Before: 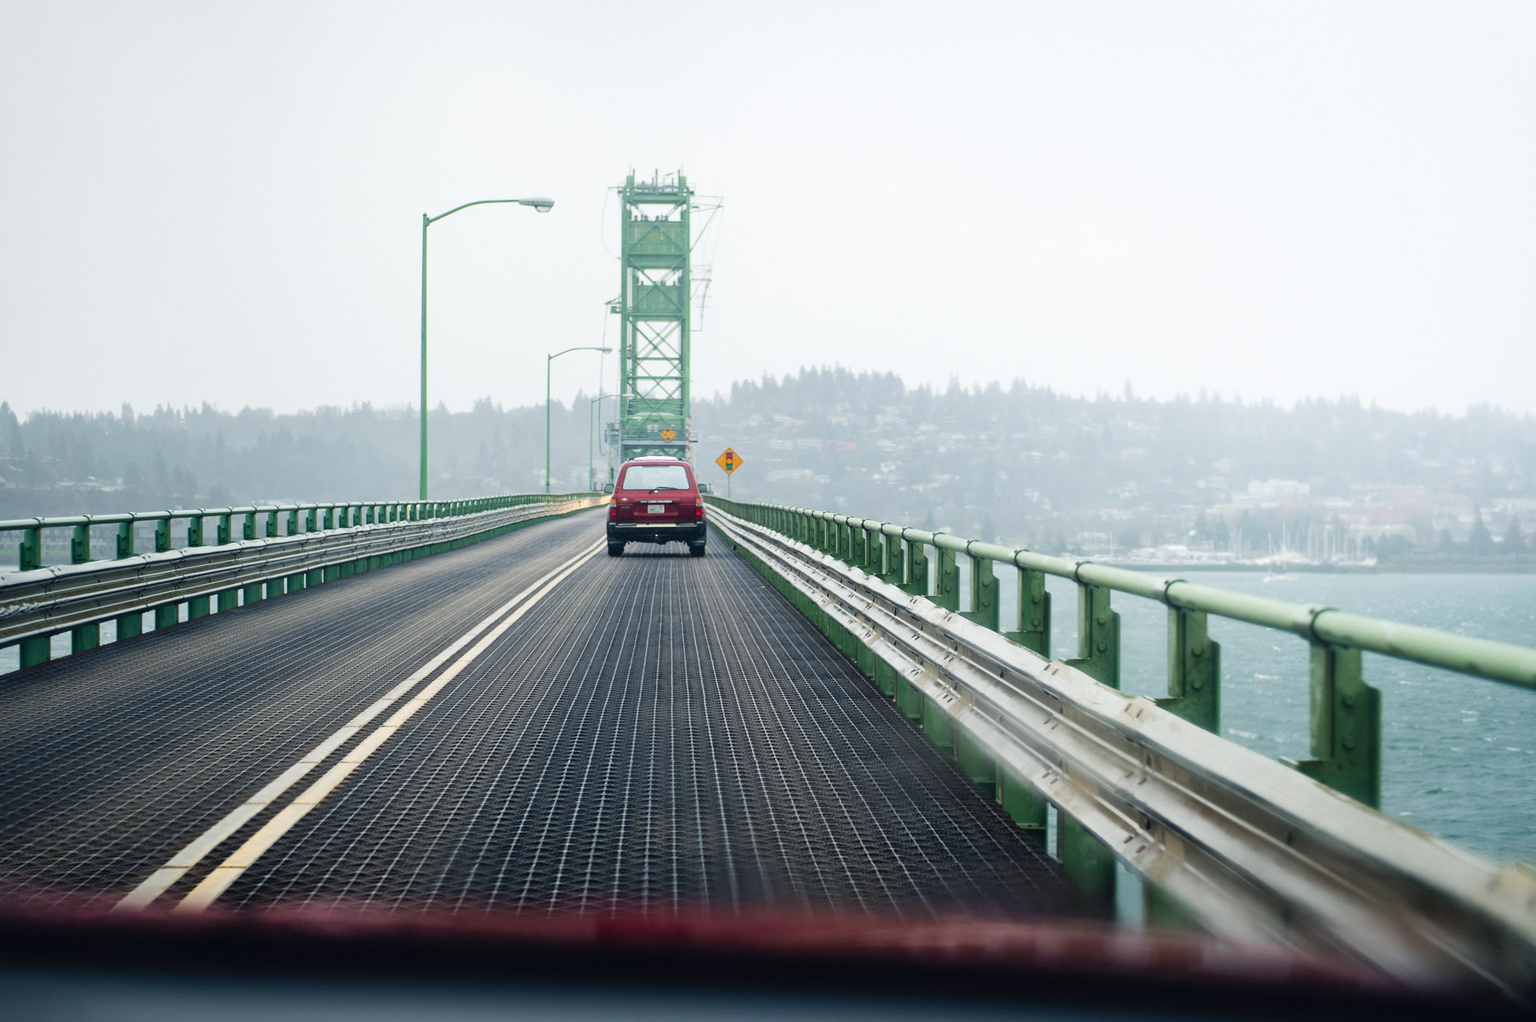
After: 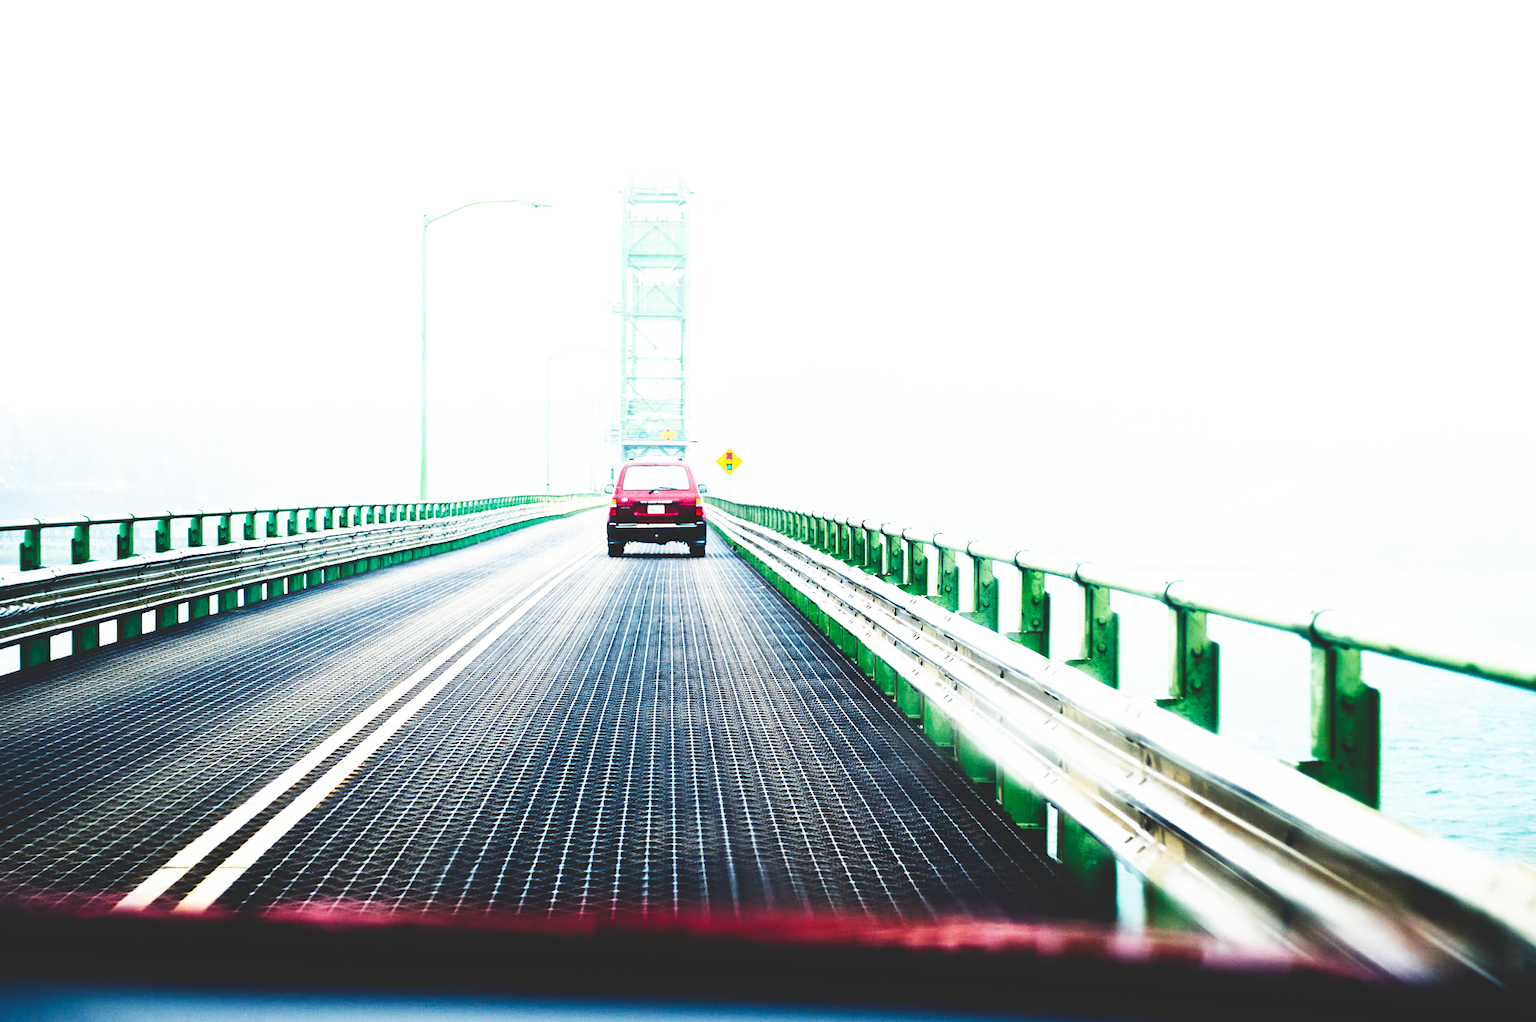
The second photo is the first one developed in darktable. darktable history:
base curve: curves: ch0 [(0, 0) (0.007, 0.004) (0.027, 0.03) (0.046, 0.07) (0.207, 0.54) (0.442, 0.872) (0.673, 0.972) (1, 1)], preserve colors none
tone curve: curves: ch0 [(0, 0) (0.003, 0.156) (0.011, 0.156) (0.025, 0.161) (0.044, 0.161) (0.069, 0.161) (0.1, 0.166) (0.136, 0.168) (0.177, 0.179) (0.224, 0.202) (0.277, 0.241) (0.335, 0.296) (0.399, 0.378) (0.468, 0.484) (0.543, 0.604) (0.623, 0.728) (0.709, 0.822) (0.801, 0.918) (0.898, 0.98) (1, 1)], preserve colors none
